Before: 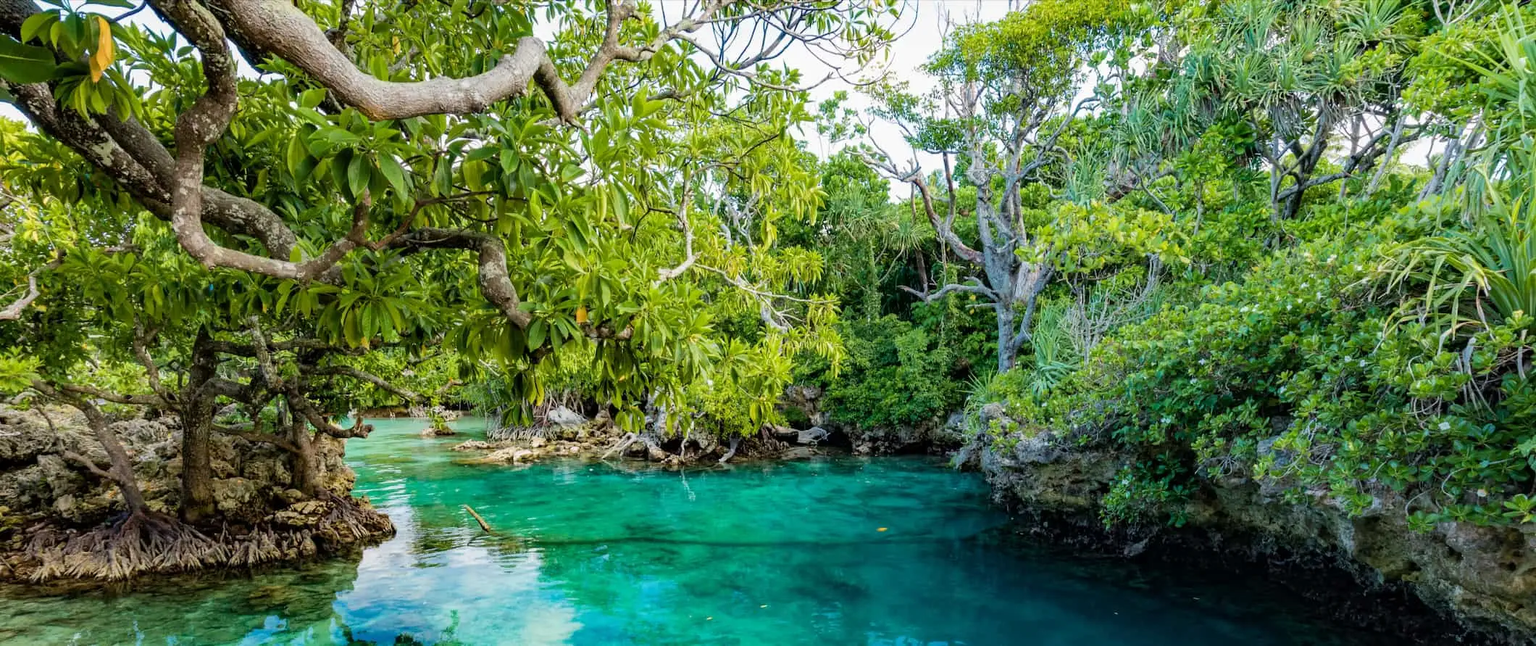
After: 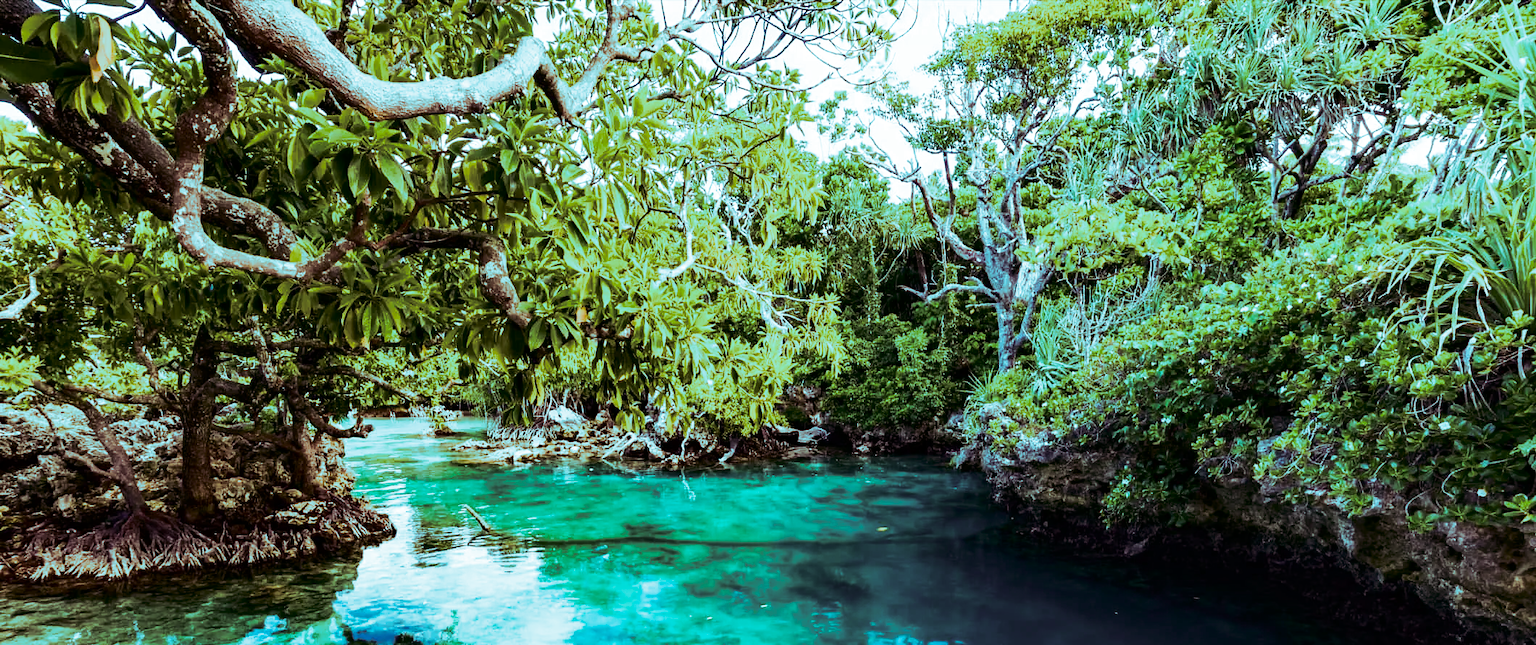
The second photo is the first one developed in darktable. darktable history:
split-toning: shadows › hue 327.6°, highlights › hue 198°, highlights › saturation 0.55, balance -21.25, compress 0%
contrast brightness saturation: contrast 0.4, brightness 0.05, saturation 0.25
